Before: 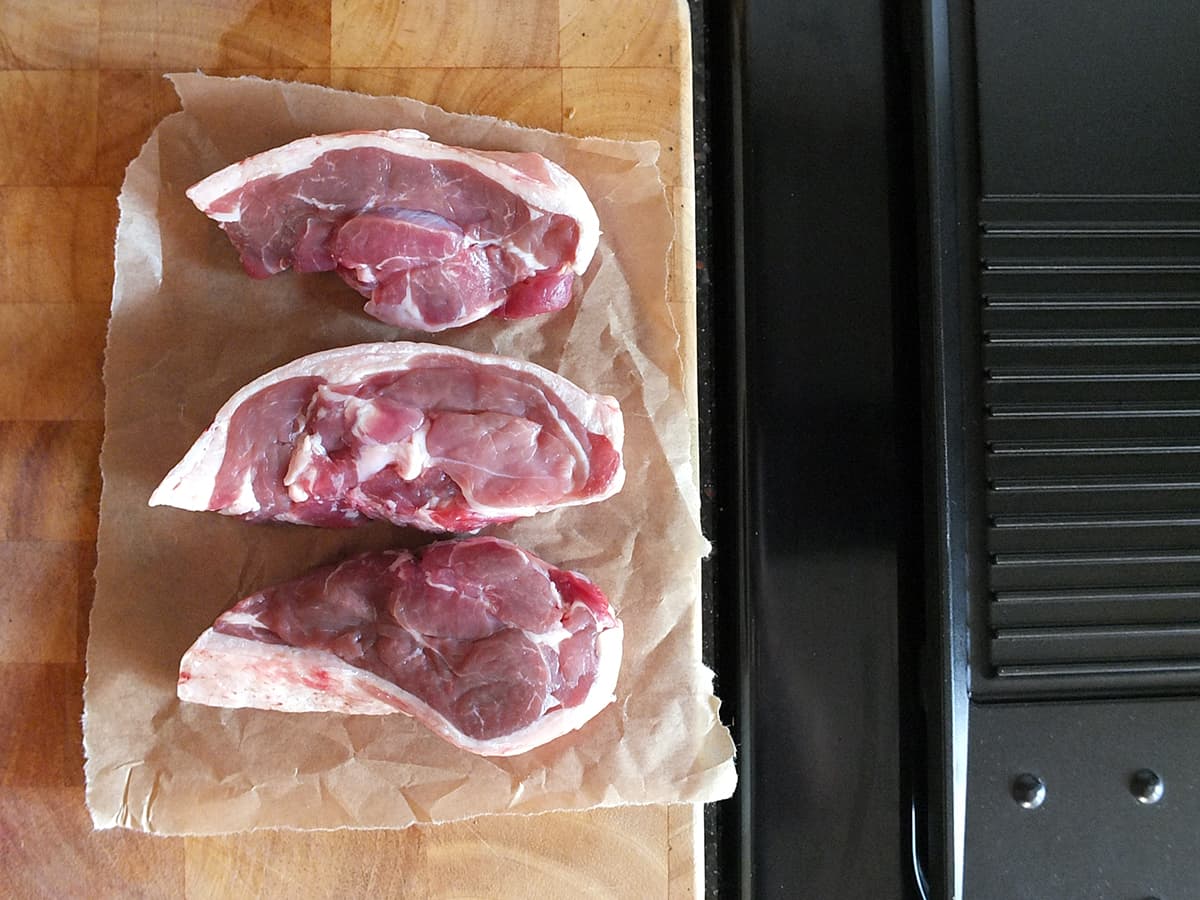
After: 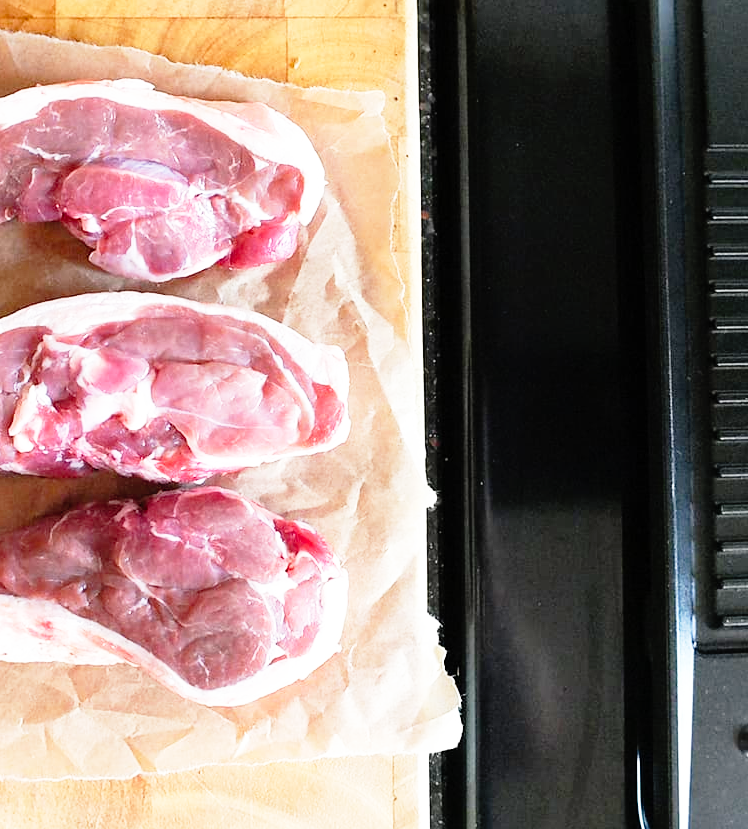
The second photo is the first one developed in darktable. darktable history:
crop and rotate: left 22.918%, top 5.629%, right 14.711%, bottom 2.247%
base curve: curves: ch0 [(0, 0) (0.012, 0.01) (0.073, 0.168) (0.31, 0.711) (0.645, 0.957) (1, 1)], preserve colors none
